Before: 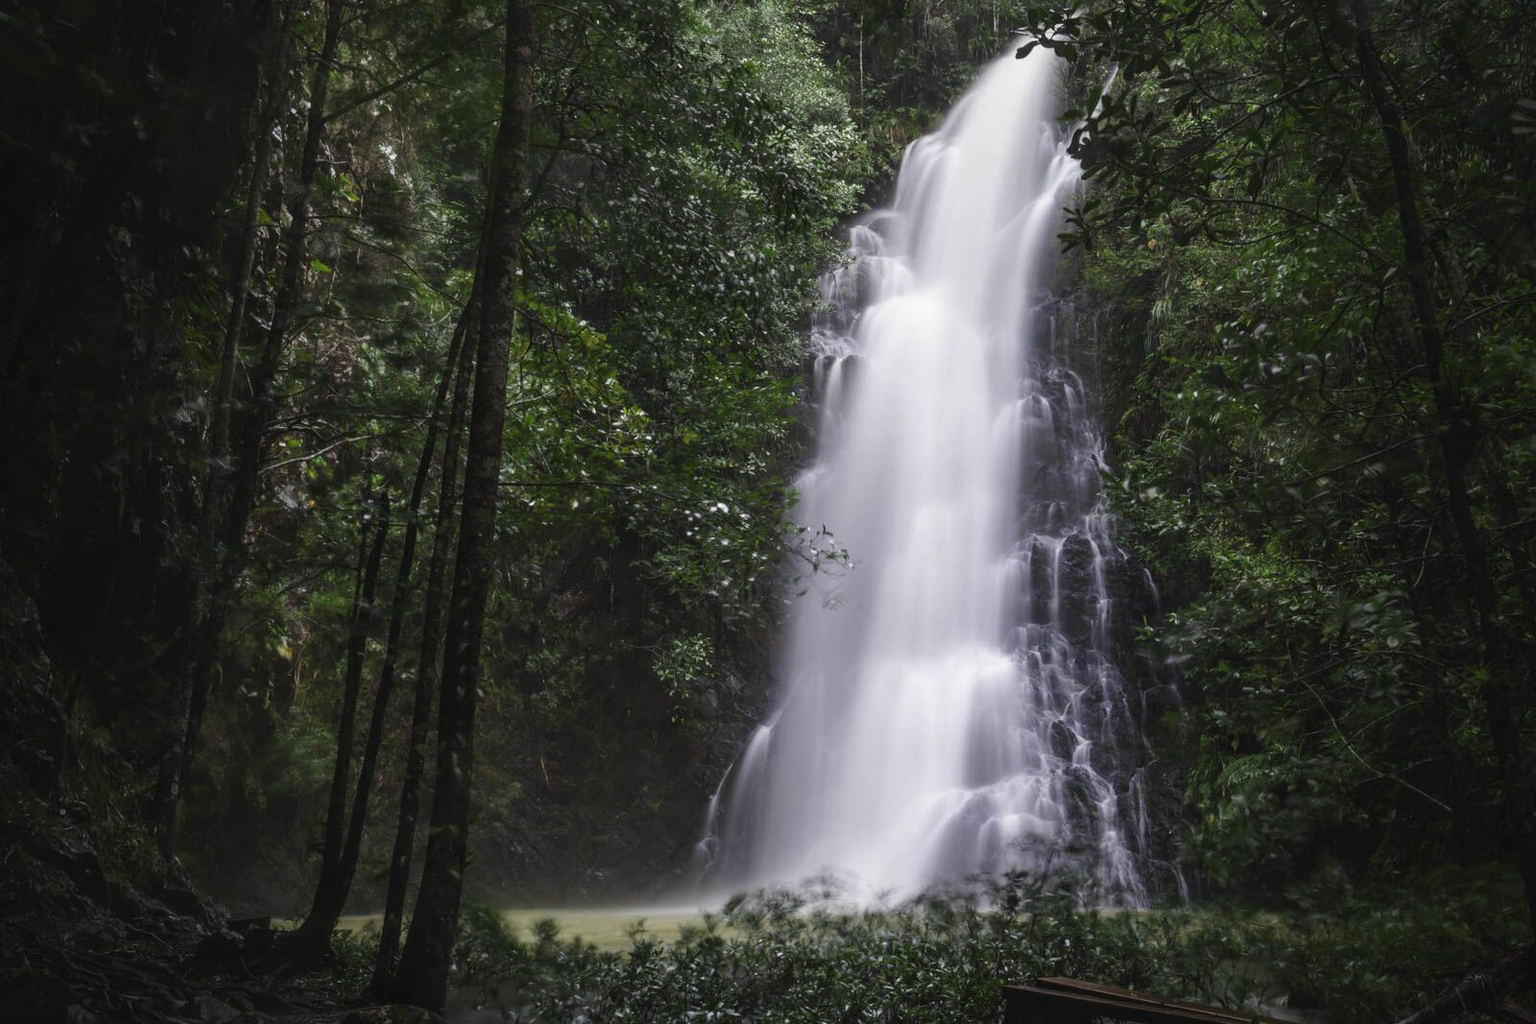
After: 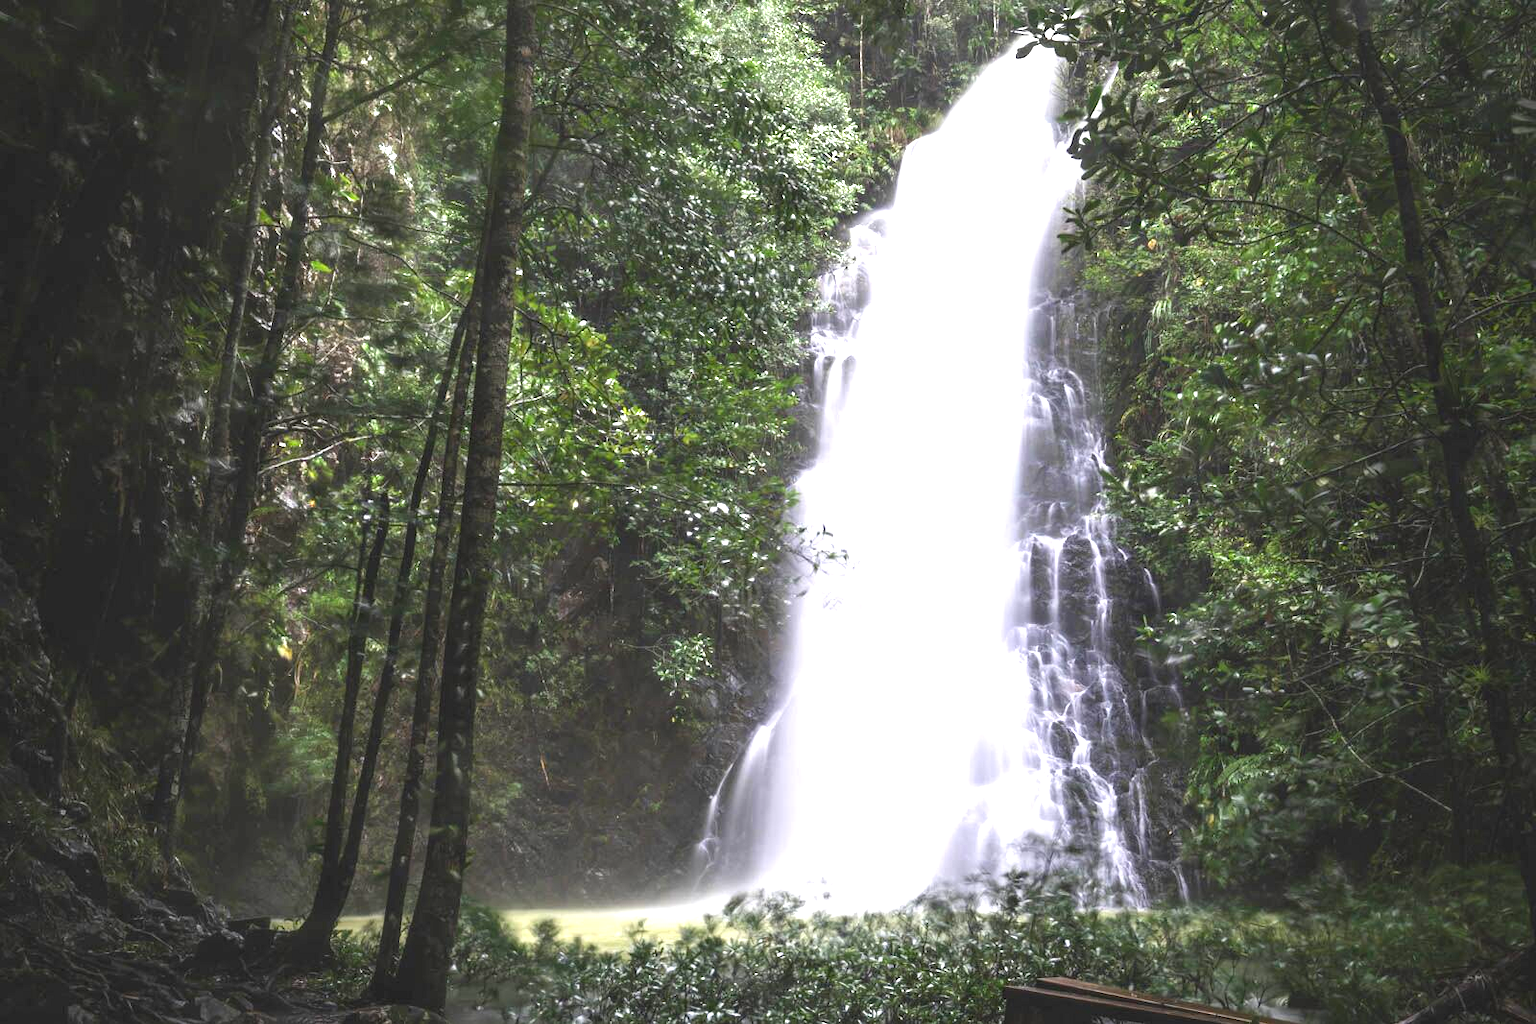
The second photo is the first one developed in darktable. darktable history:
exposure: black level correction 0, exposure 1.896 EV, compensate highlight preservation false
